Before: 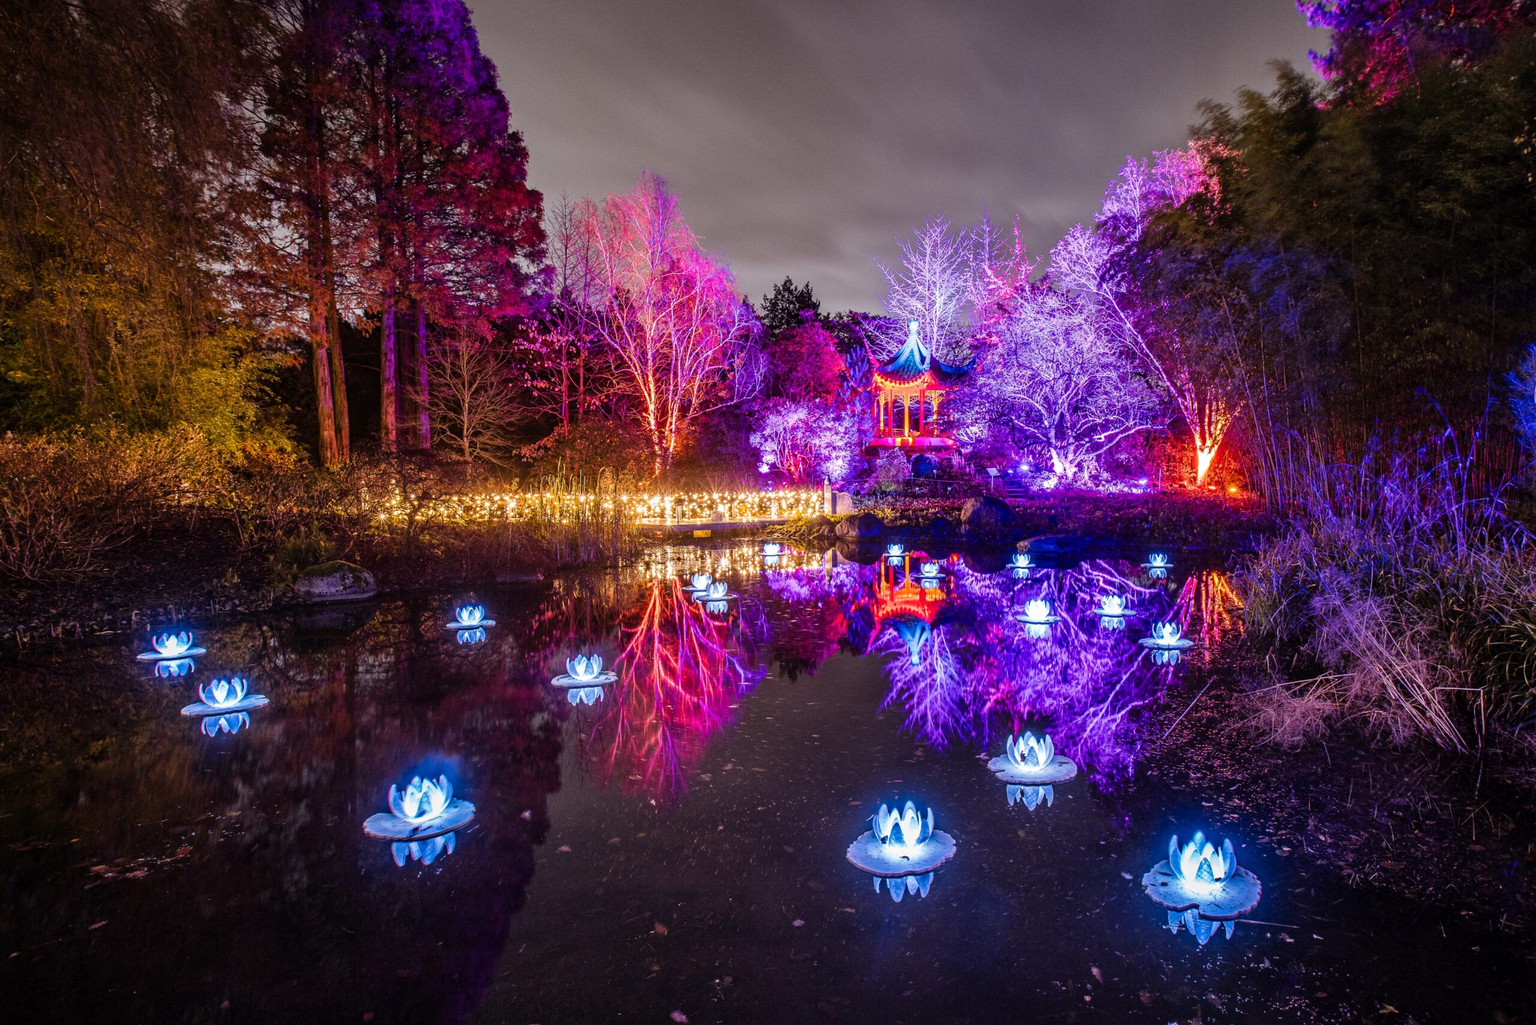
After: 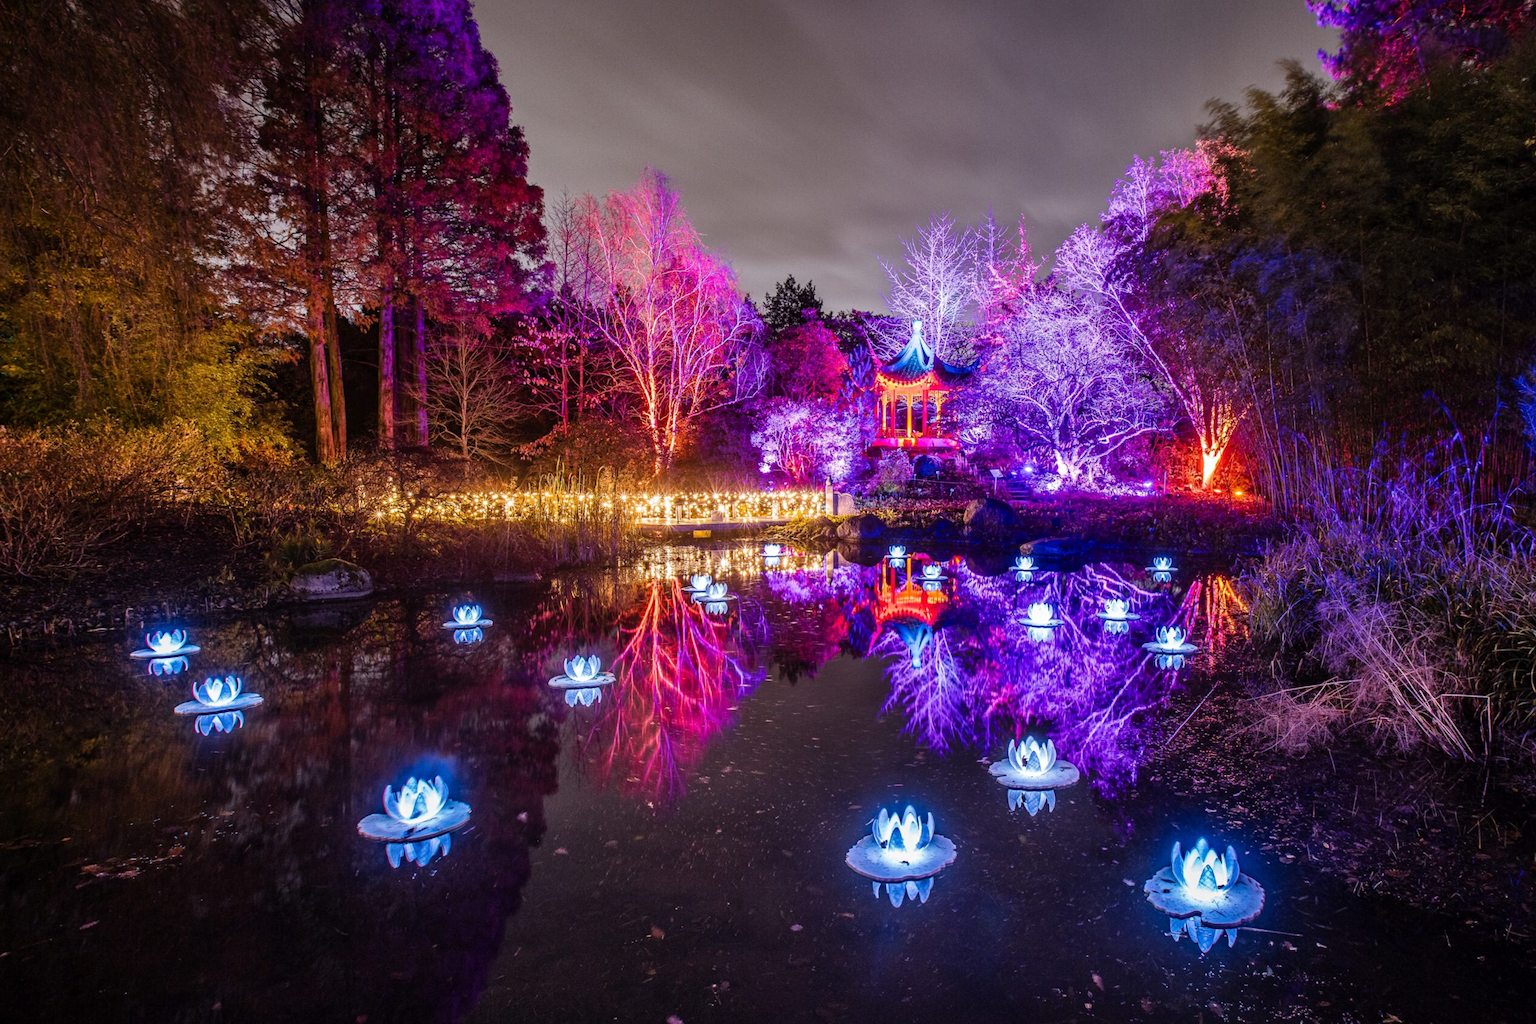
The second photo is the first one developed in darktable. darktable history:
crop and rotate: angle -0.39°
